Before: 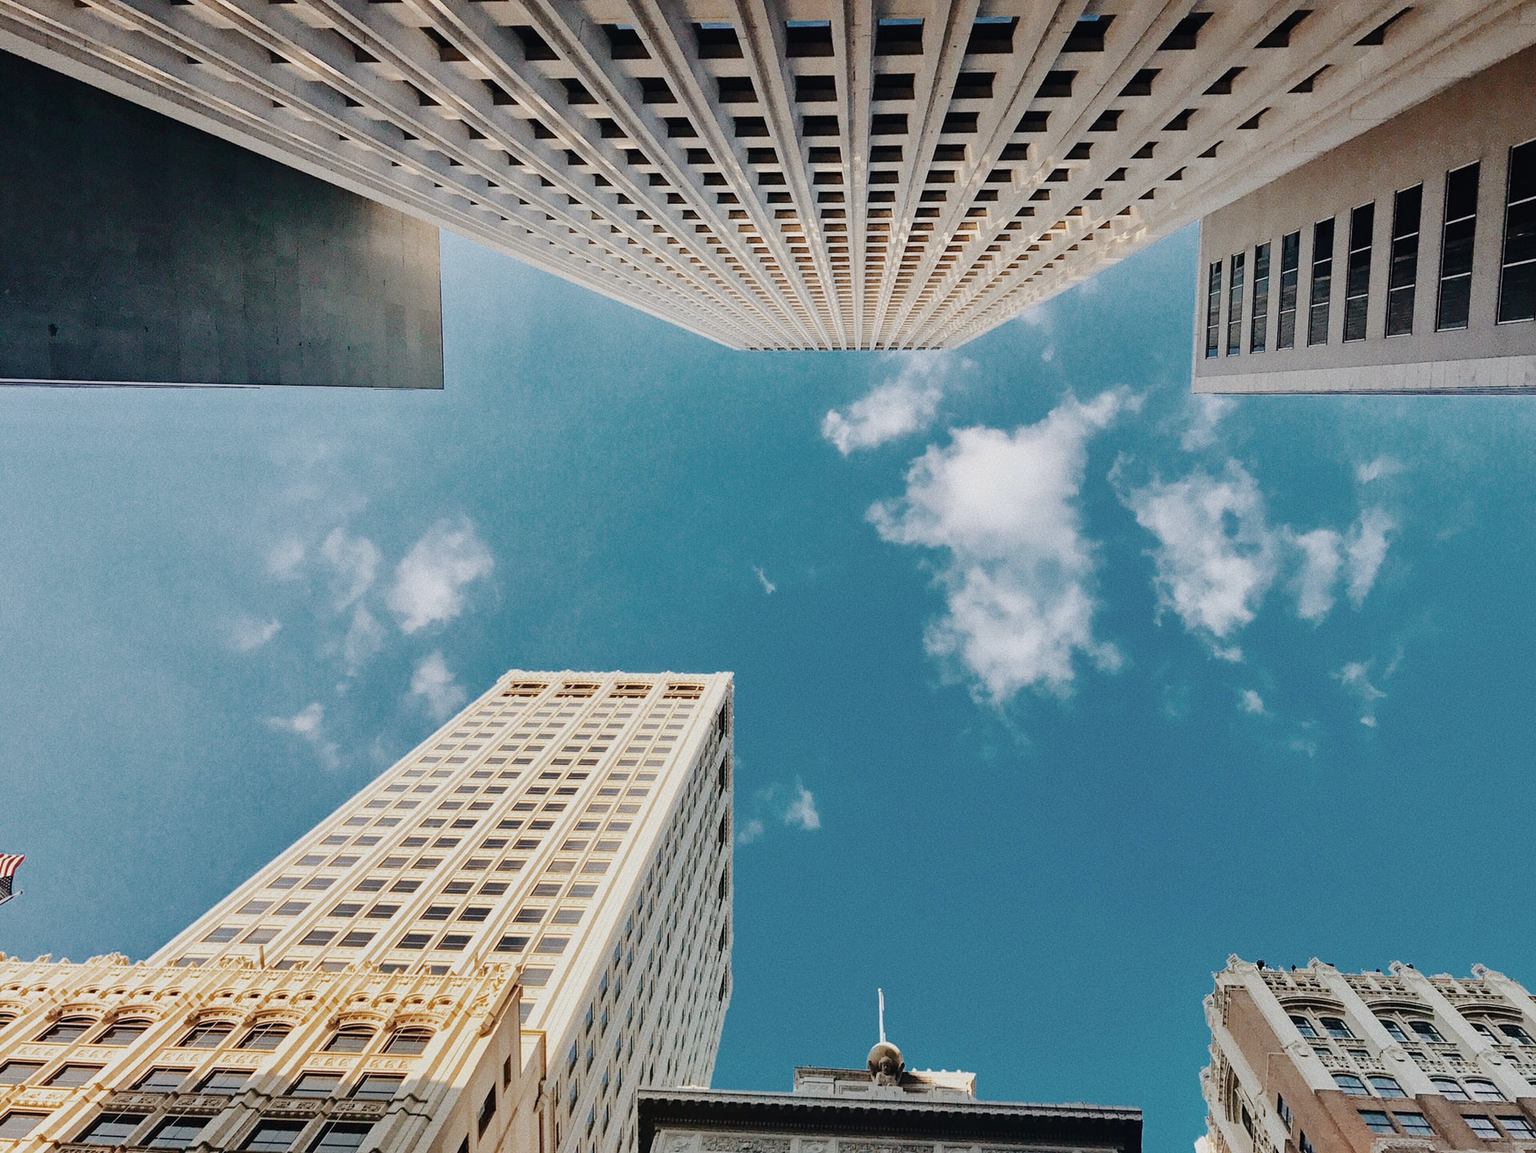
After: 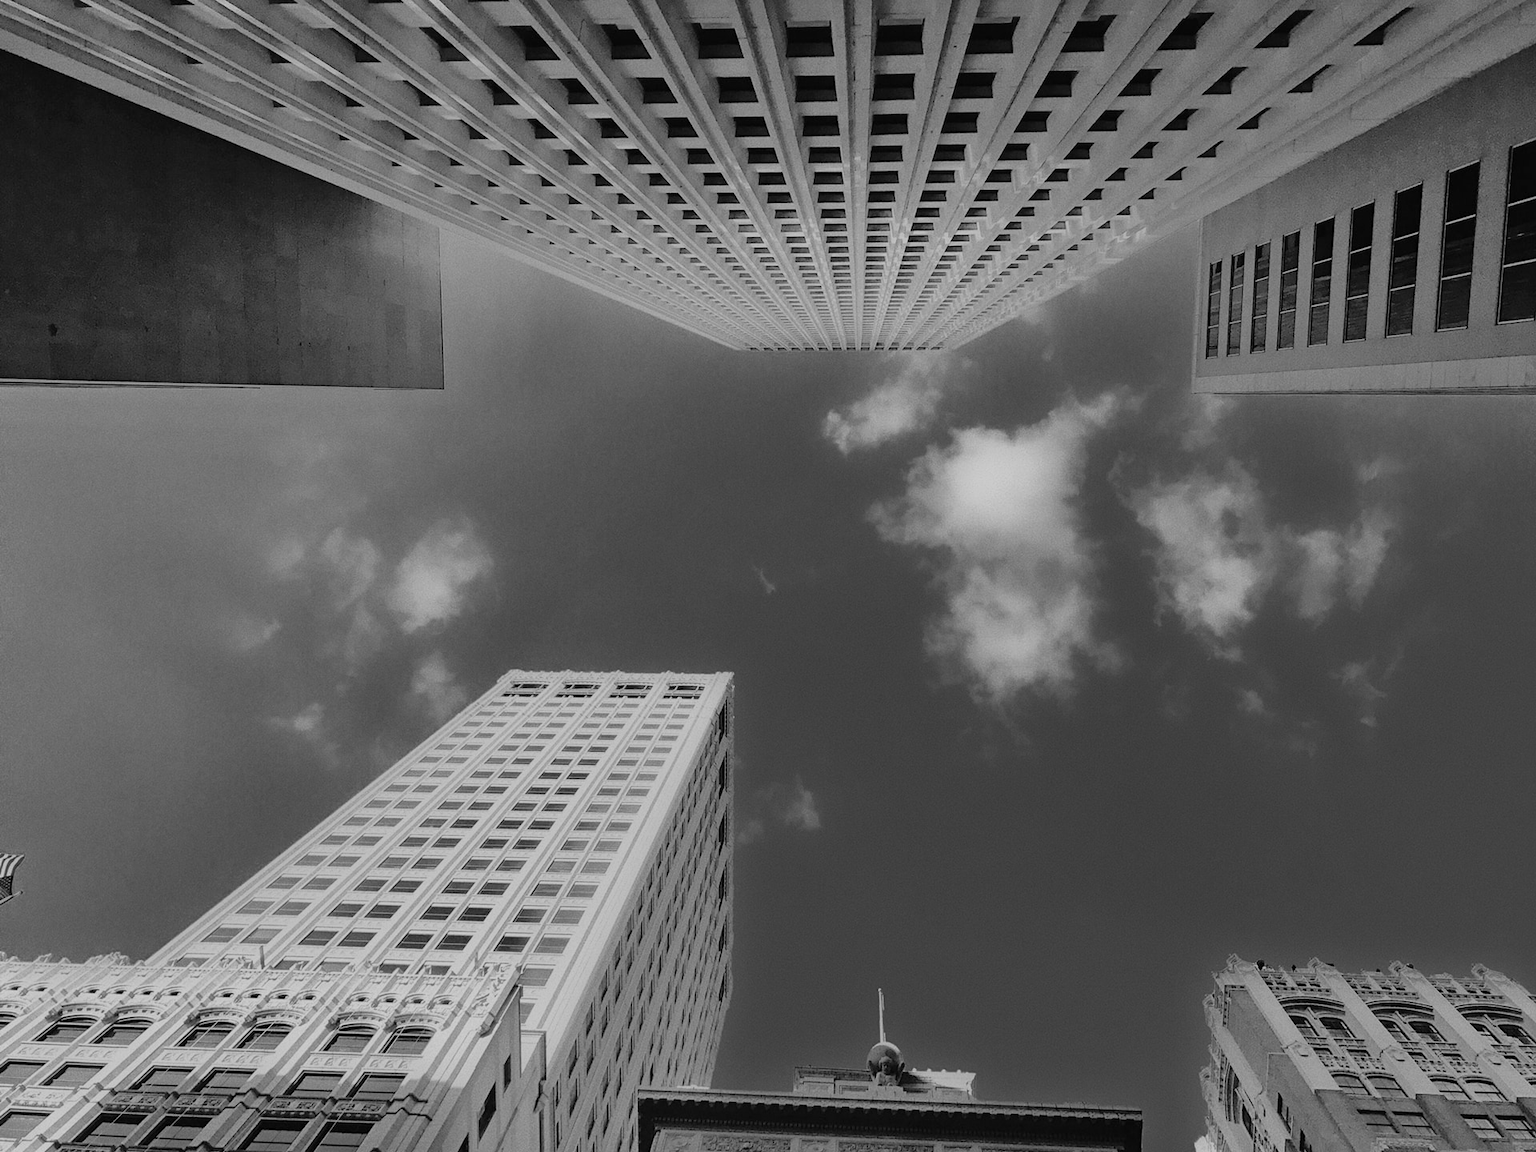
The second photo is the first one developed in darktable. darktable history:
velvia: strength 10%
exposure: exposure 0.3 EV, compensate highlight preservation false
monochrome: a 26.22, b 42.67, size 0.8
color calibration: illuminant custom, x 0.379, y 0.481, temperature 4443.07 K
